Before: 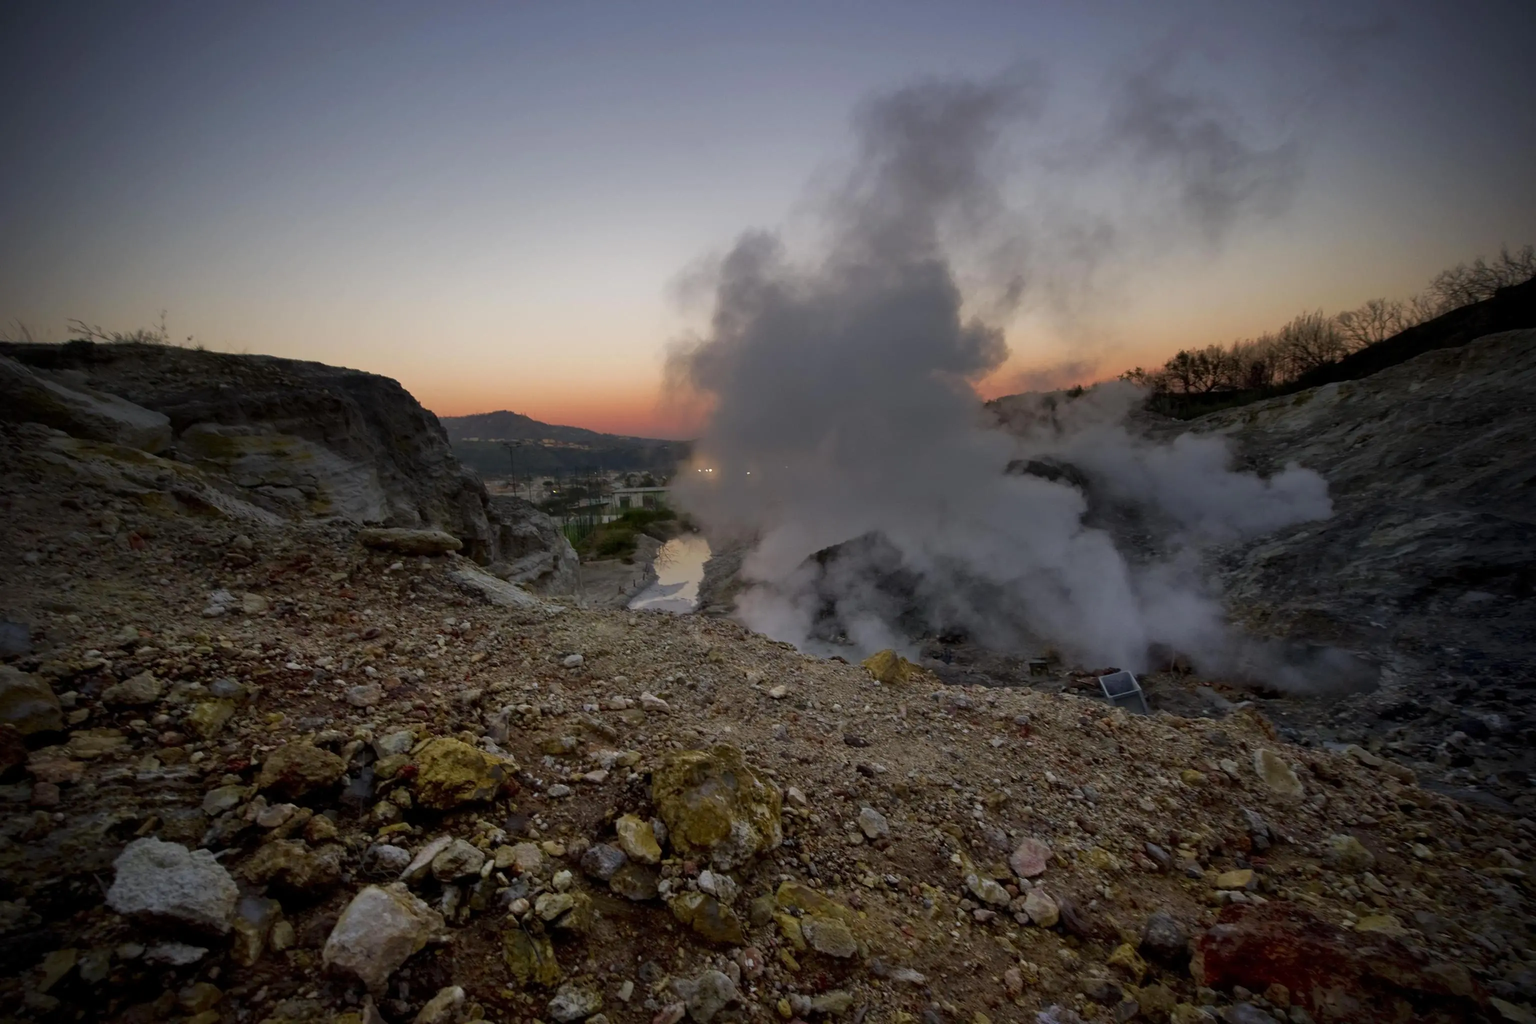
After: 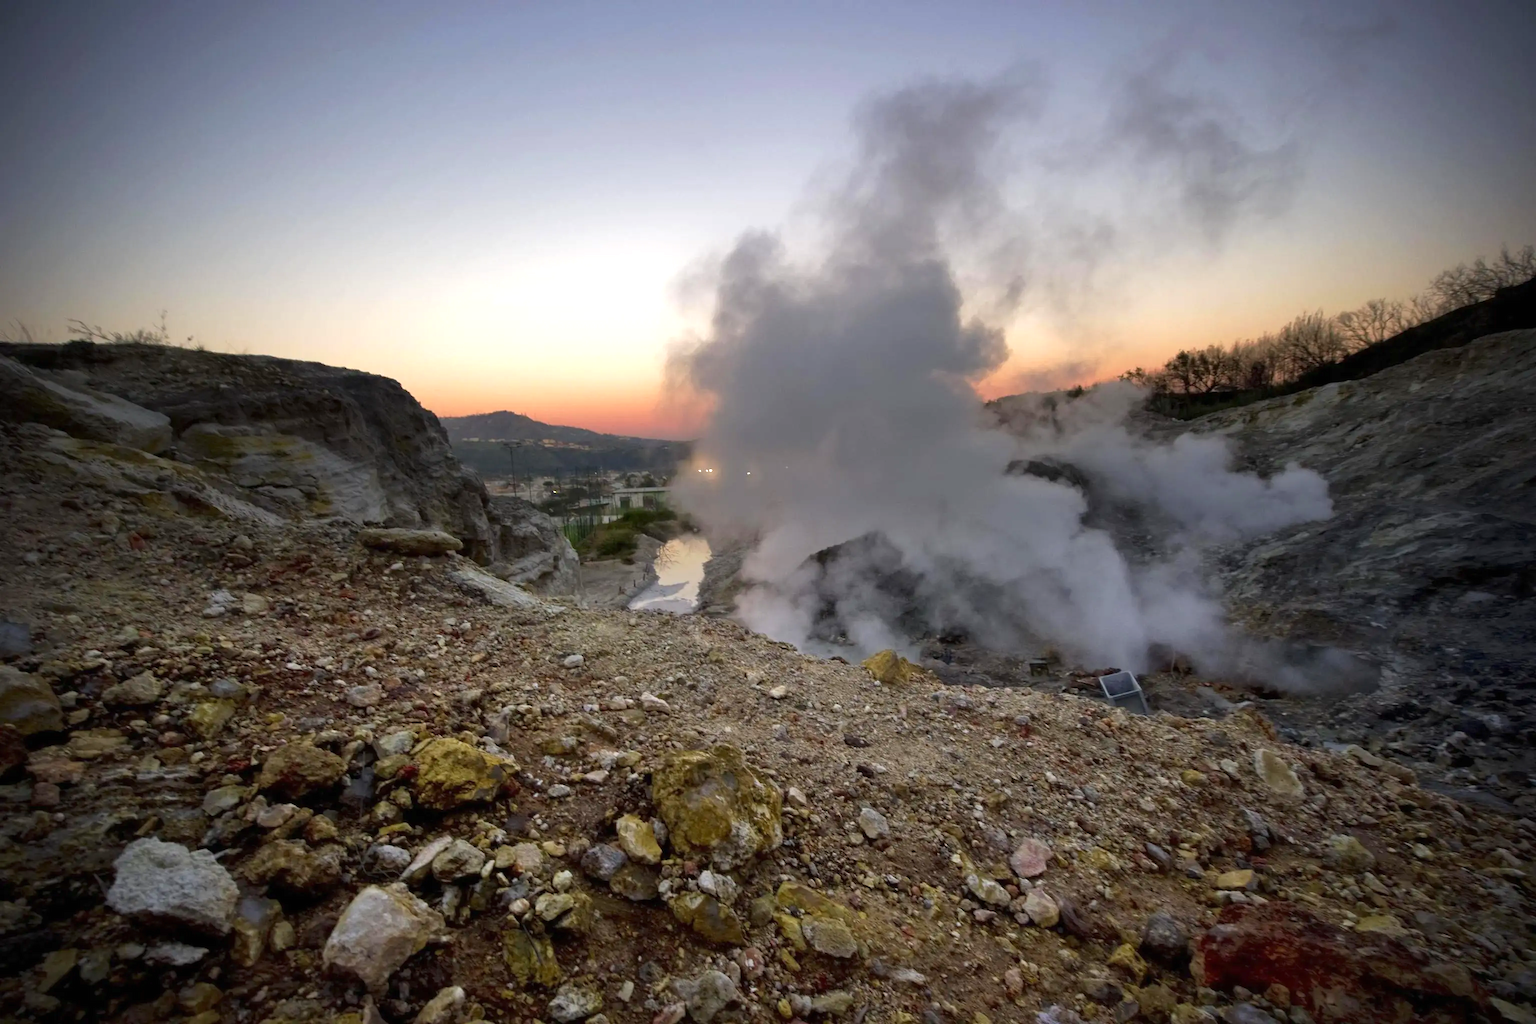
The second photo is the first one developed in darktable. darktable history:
exposure: black level correction 0, exposure 0.892 EV, compensate highlight preservation false
